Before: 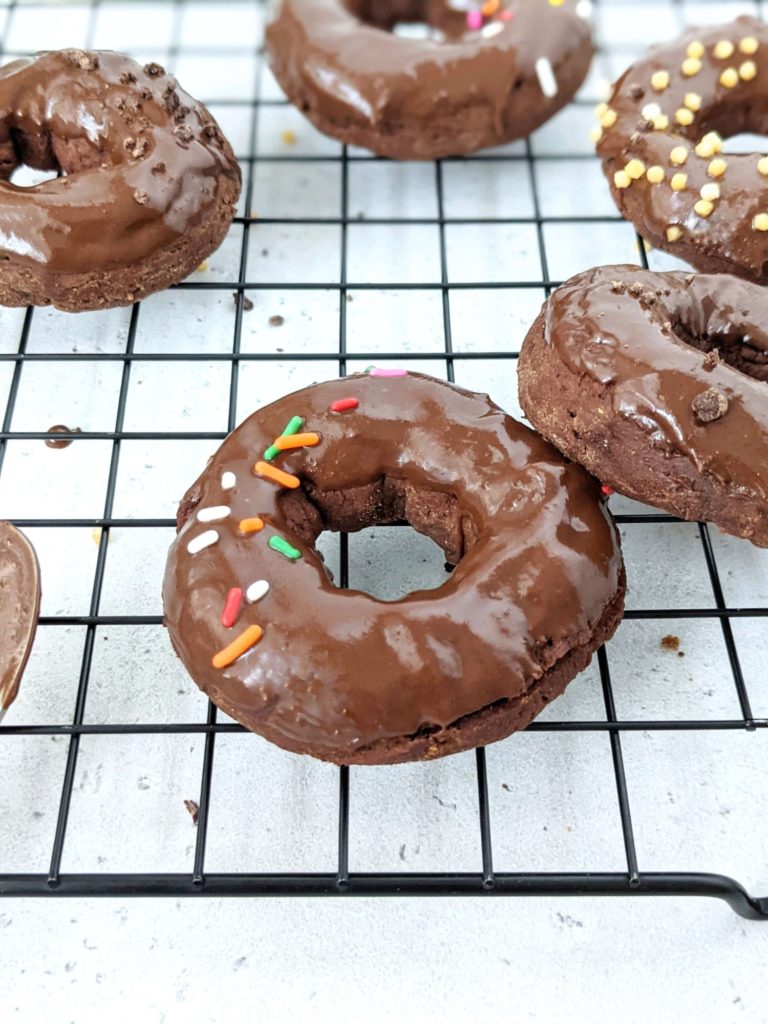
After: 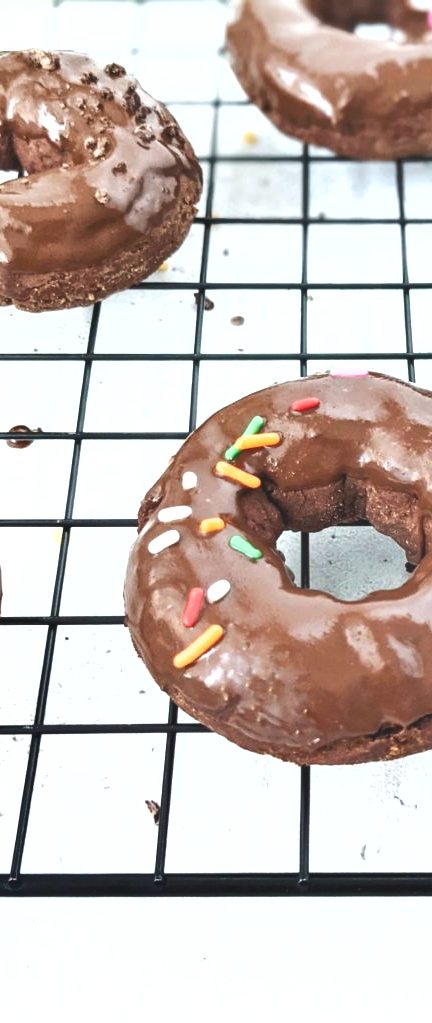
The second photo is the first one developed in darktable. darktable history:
shadows and highlights: low approximation 0.01, soften with gaussian
exposure: black level correction 0, exposure 0.9 EV, compensate highlight preservation false
base curve: exposure shift 0, preserve colors none
contrast brightness saturation: contrast -0.08, brightness -0.04, saturation -0.11
tone curve: curves: ch0 [(0, 0) (0.003, 0.144) (0.011, 0.149) (0.025, 0.159) (0.044, 0.183) (0.069, 0.207) (0.1, 0.236) (0.136, 0.269) (0.177, 0.303) (0.224, 0.339) (0.277, 0.38) (0.335, 0.428) (0.399, 0.478) (0.468, 0.539) (0.543, 0.604) (0.623, 0.679) (0.709, 0.755) (0.801, 0.836) (0.898, 0.918) (1, 1)], preserve colors none
crop: left 5.114%, right 38.589%
